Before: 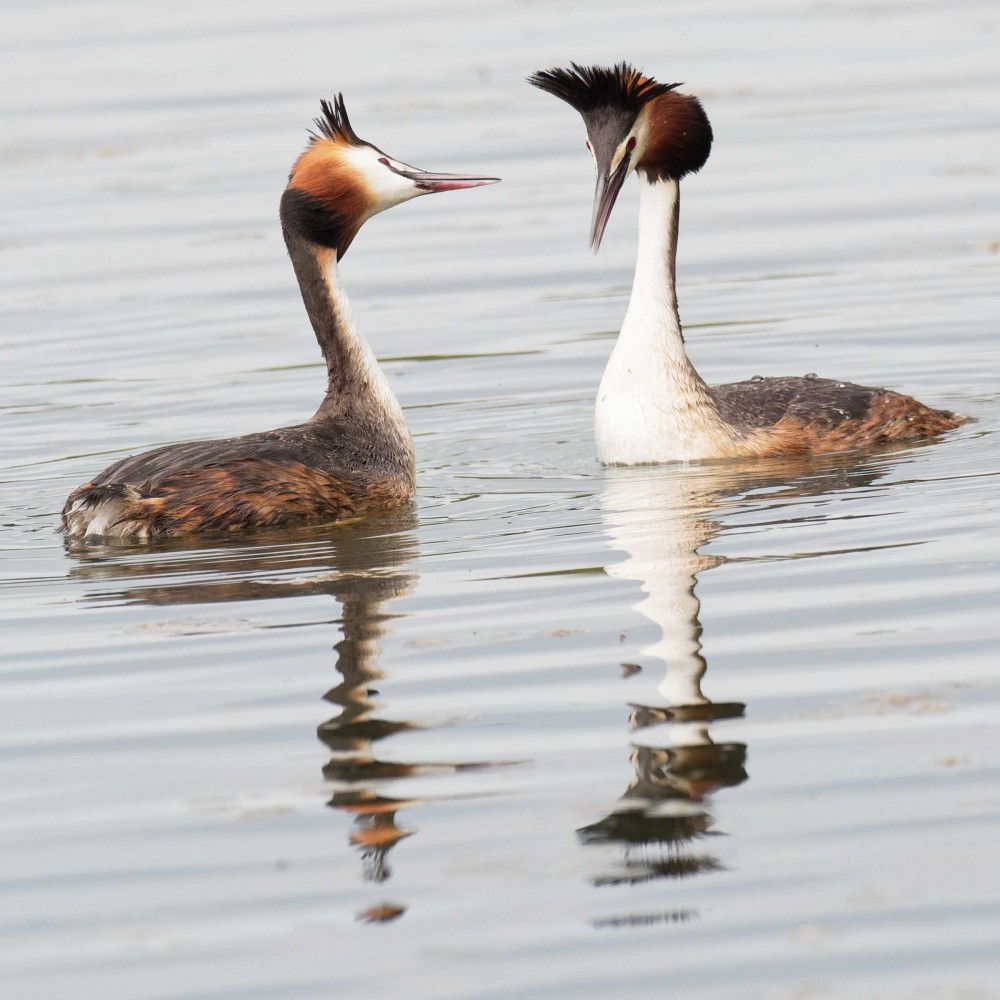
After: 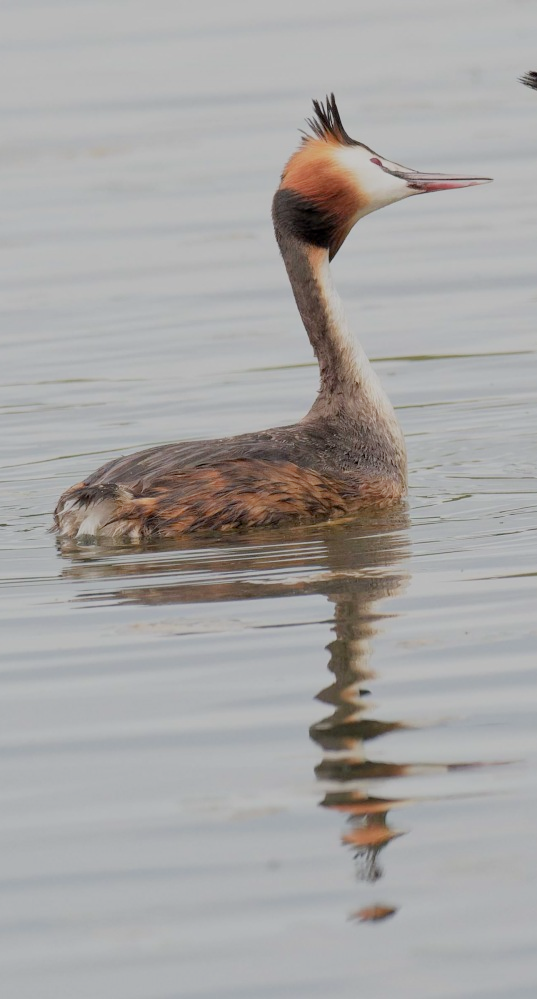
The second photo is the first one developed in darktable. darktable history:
filmic rgb: middle gray luminance 4.18%, black relative exposure -12.95 EV, white relative exposure 5.01 EV, target black luminance 0%, hardness 5.19, latitude 59.51%, contrast 0.751, highlights saturation mix 6.45%, shadows ↔ highlights balance 25.7%
crop: left 0.875%, right 45.379%, bottom 0.09%
exposure: black level correction 0.002, exposure 0.148 EV, compensate exposure bias true, compensate highlight preservation false
